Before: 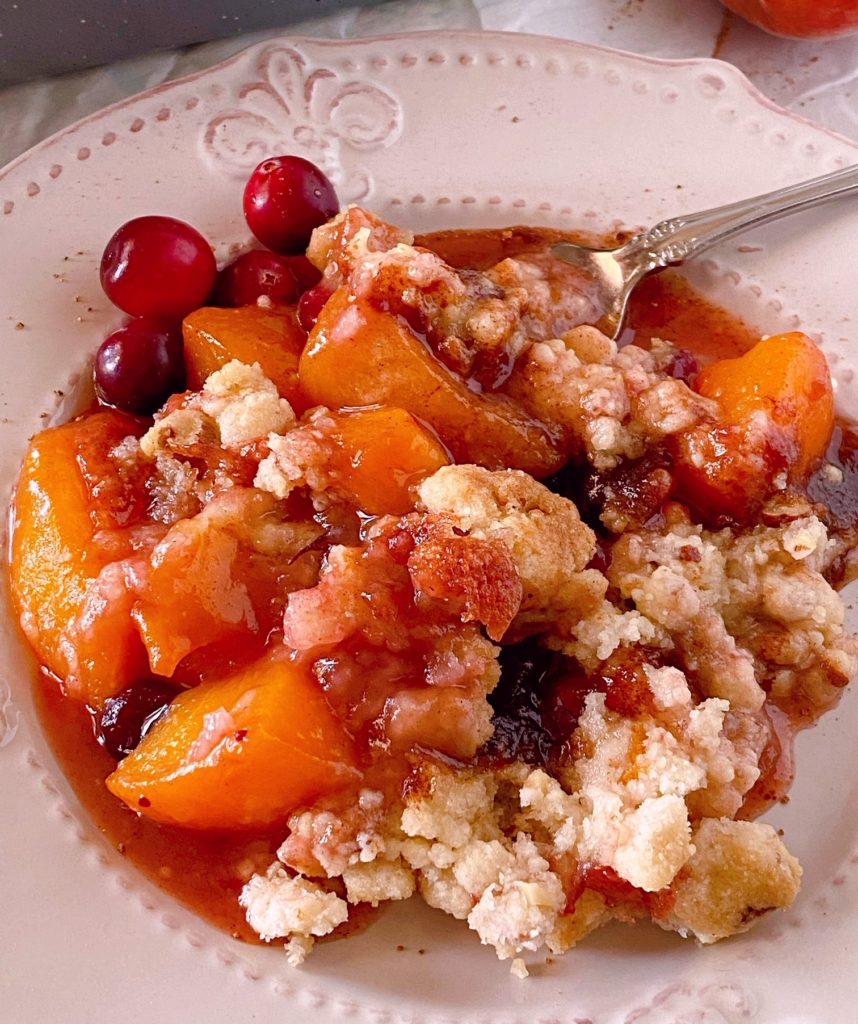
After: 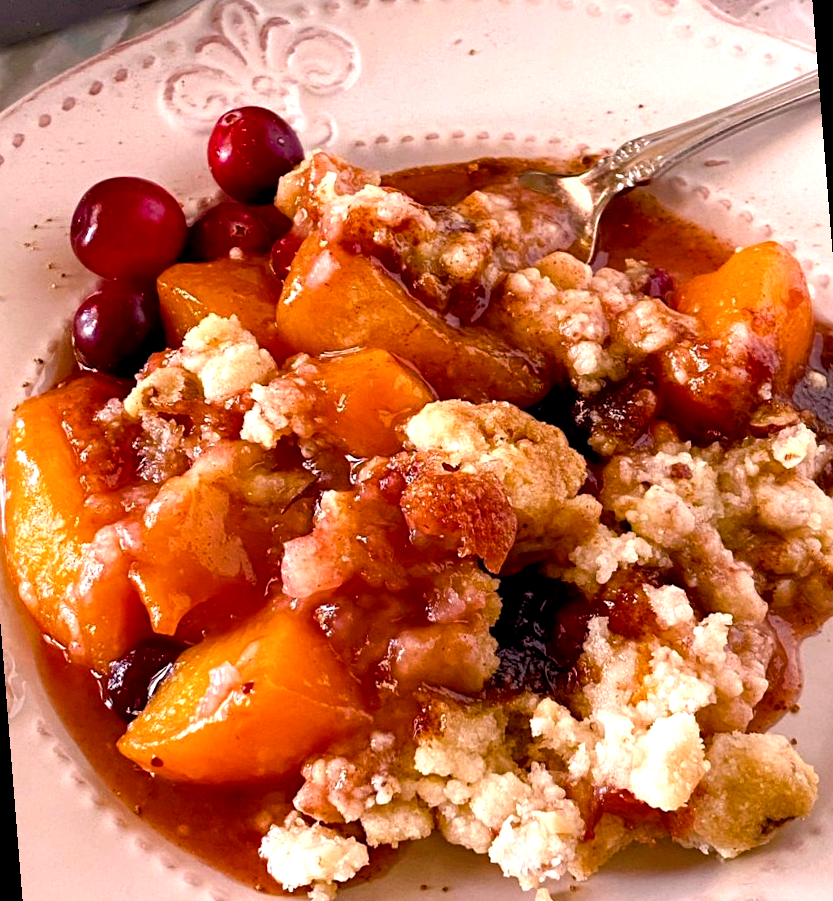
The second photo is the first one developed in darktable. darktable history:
rotate and perspective: rotation -4.57°, crop left 0.054, crop right 0.944, crop top 0.087, crop bottom 0.914
color balance rgb: shadows lift › chroma 2%, shadows lift › hue 185.64°, power › luminance 1.48%, highlights gain › chroma 3%, highlights gain › hue 54.51°, global offset › luminance -0.4%, perceptual saturation grading › highlights -18.47%, perceptual saturation grading › mid-tones 6.62%, perceptual saturation grading › shadows 28.22%, perceptual brilliance grading › highlights 15.68%, perceptual brilliance grading › shadows -14.29%, global vibrance 25.96%, contrast 6.45%
